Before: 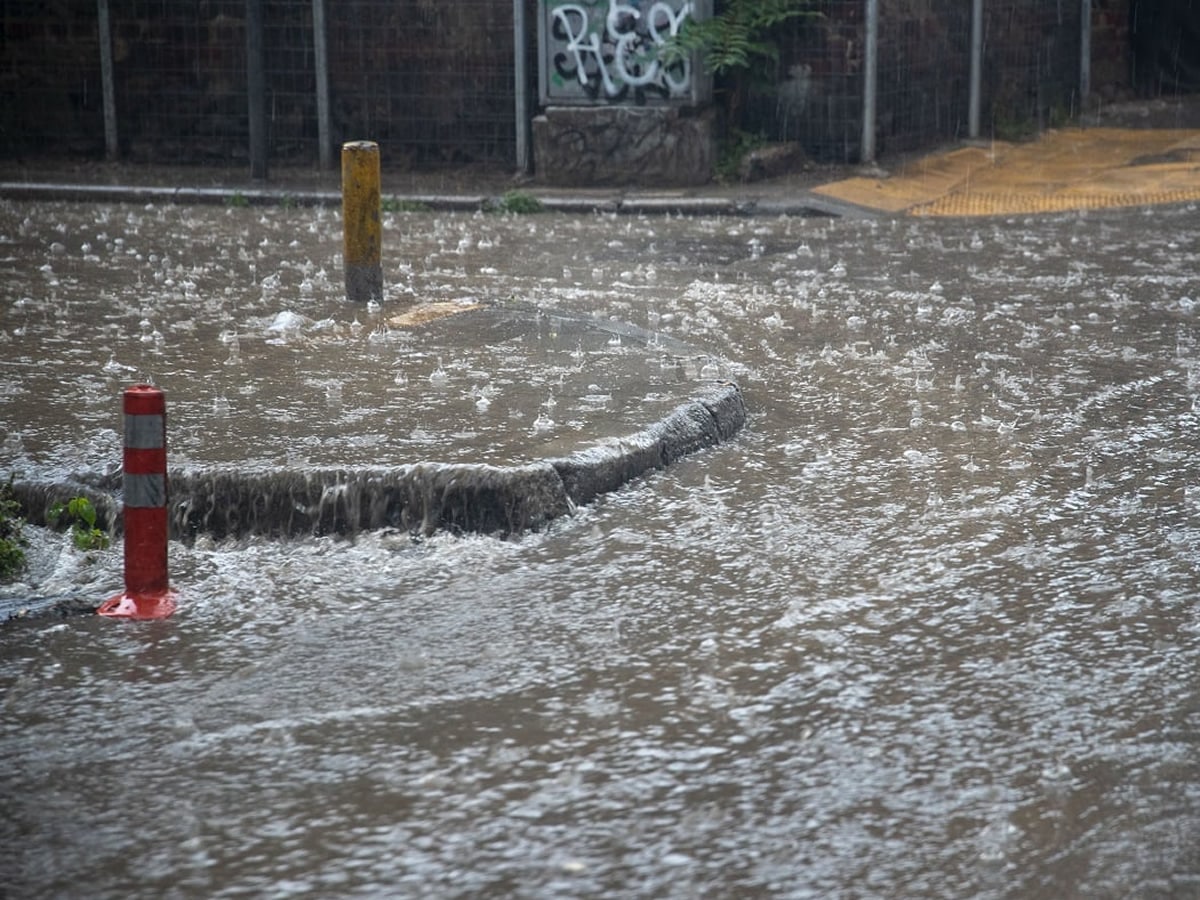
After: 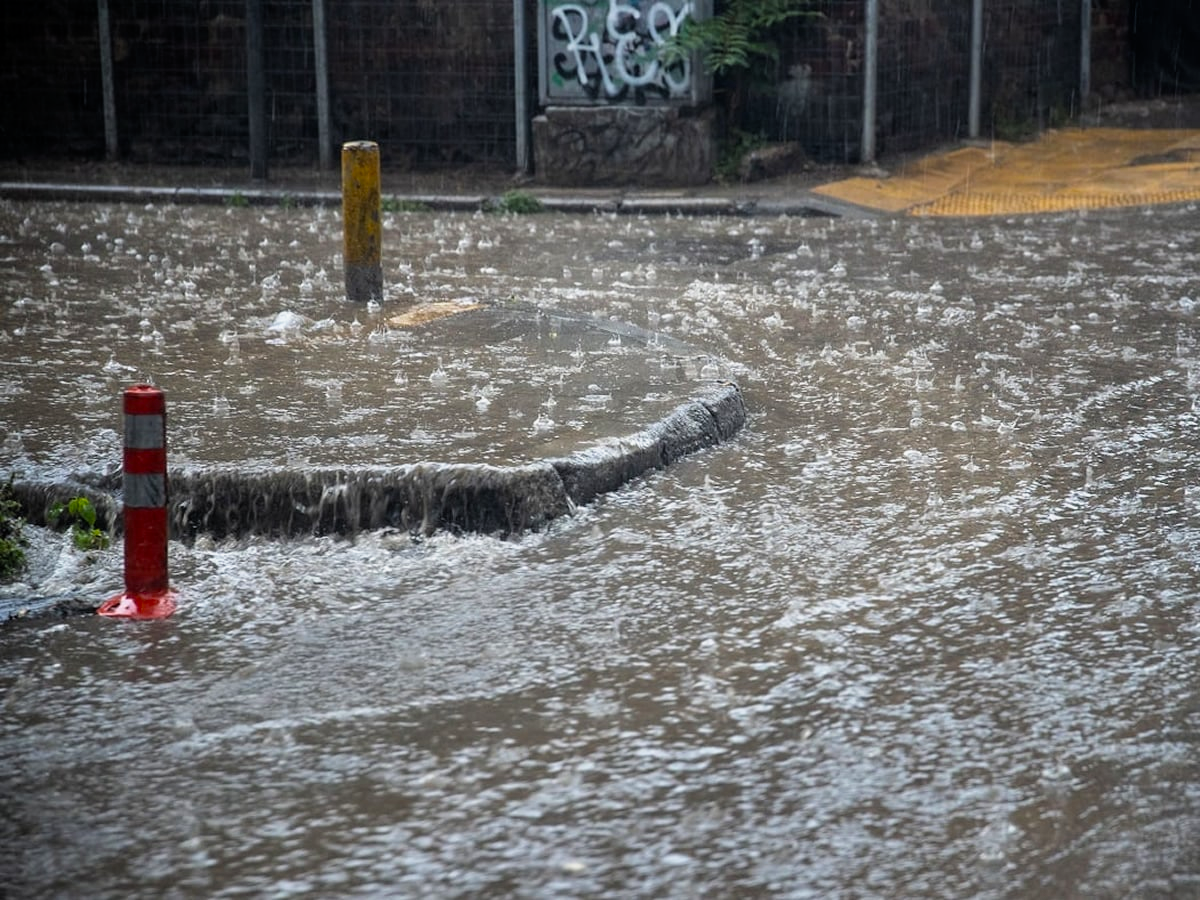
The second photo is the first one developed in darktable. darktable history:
filmic rgb: black relative exposure -12 EV, white relative exposure 2.8 EV, threshold 3 EV, target black luminance 0%, hardness 8.06, latitude 70.41%, contrast 1.14, highlights saturation mix 10%, shadows ↔ highlights balance -0.388%, color science v4 (2020), iterations of high-quality reconstruction 10, contrast in shadows soft, contrast in highlights soft, enable highlight reconstruction true
